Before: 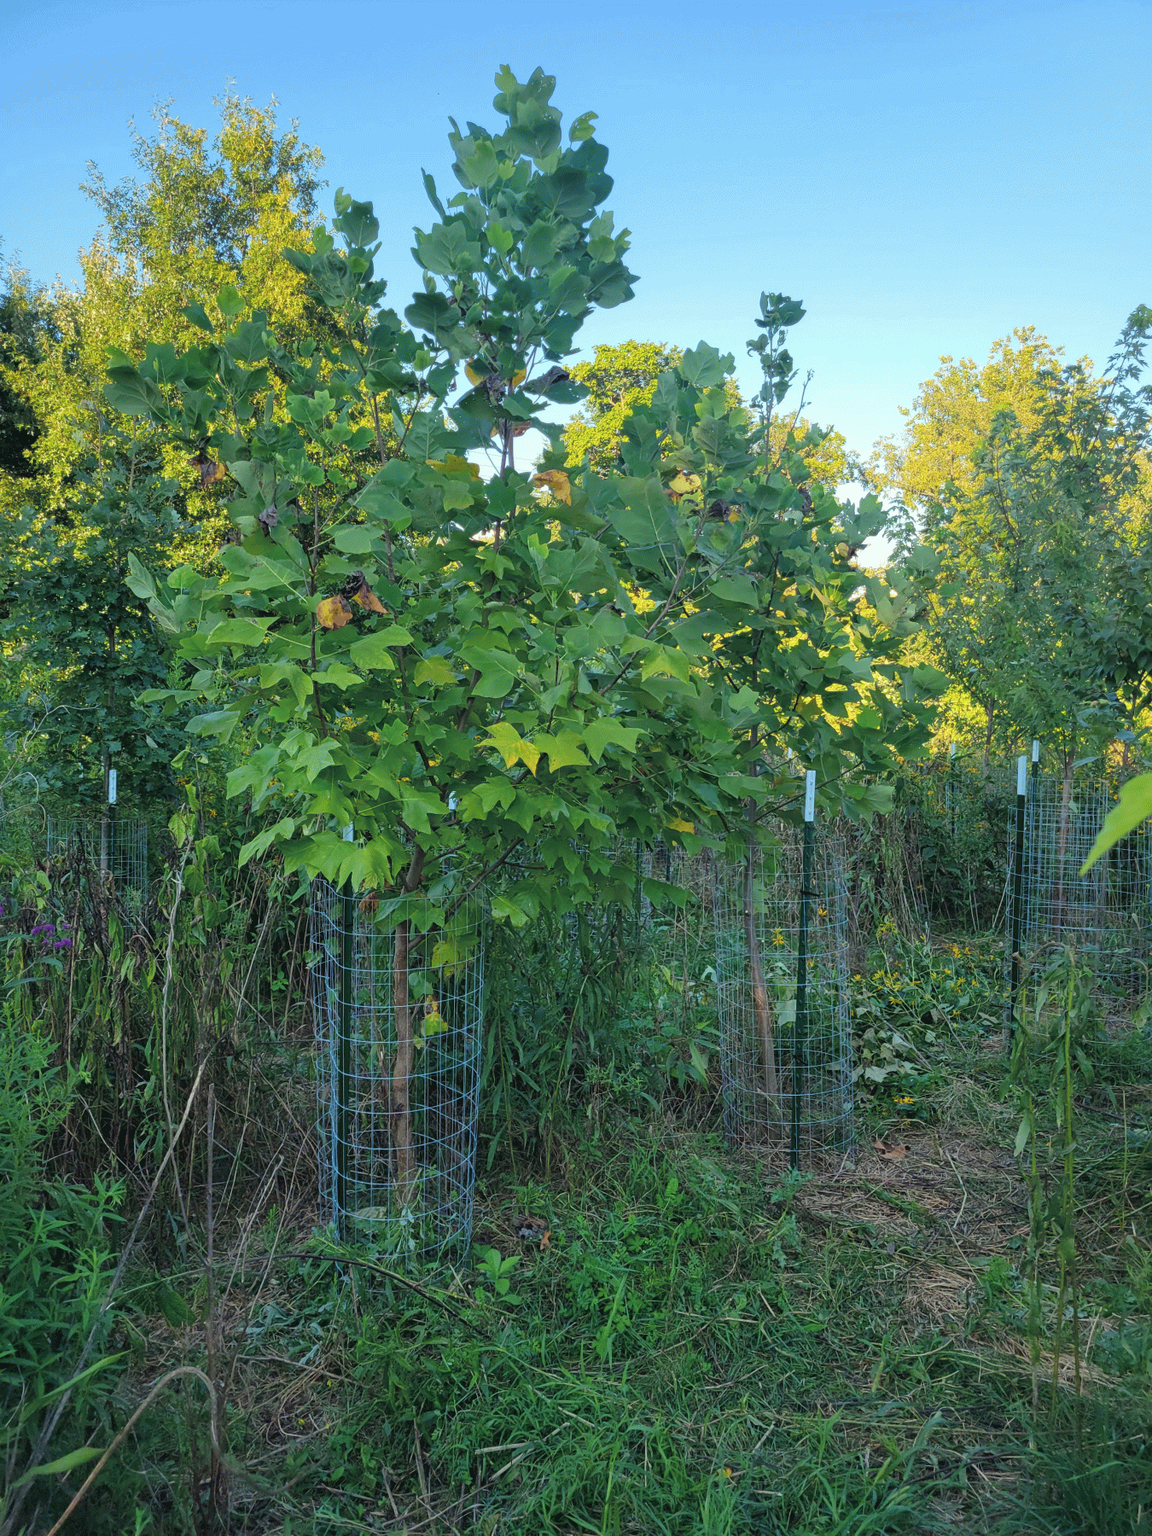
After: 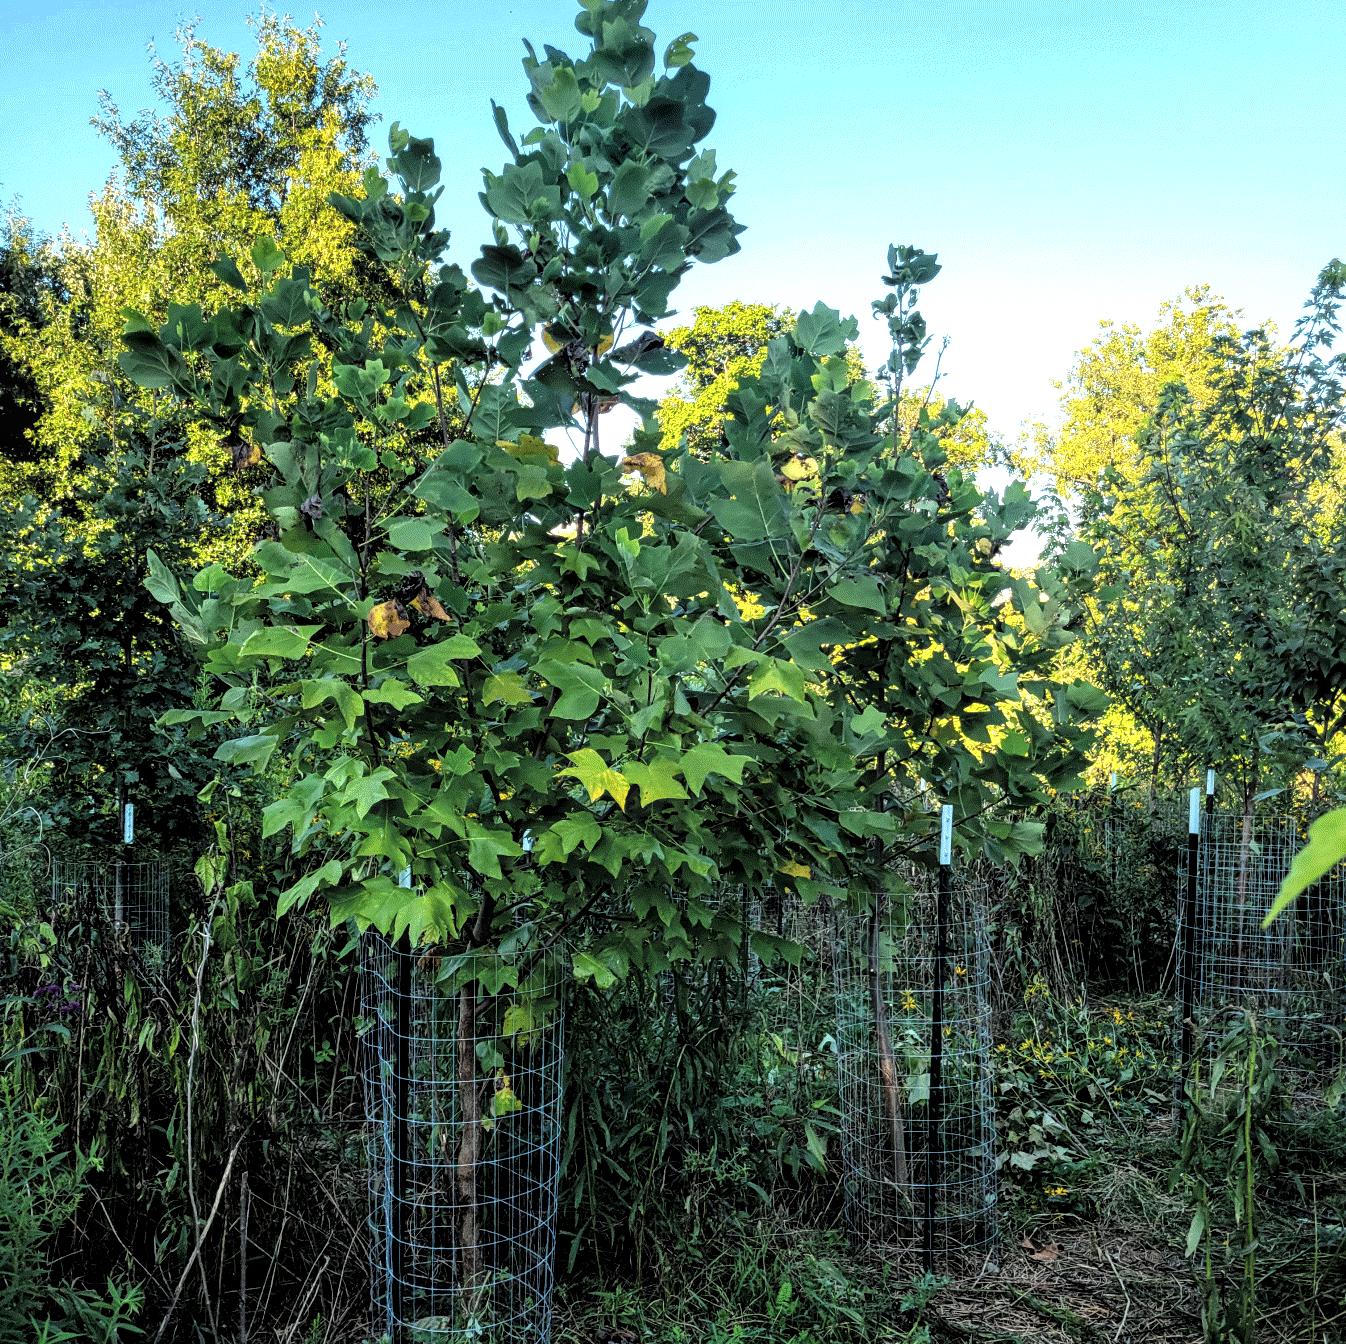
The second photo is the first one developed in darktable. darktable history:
local contrast: detail 130%
exposure: exposure 0.238 EV, compensate highlight preservation false
levels: levels [0.129, 0.519, 0.867]
crop: left 0.263%, top 5.495%, bottom 19.786%
tone curve: curves: ch0 [(0, 0) (0.068, 0.012) (0.183, 0.089) (0.341, 0.283) (0.547, 0.532) (0.828, 0.815) (1, 0.983)]; ch1 [(0, 0) (0.23, 0.166) (0.34, 0.308) (0.371, 0.337) (0.429, 0.411) (0.477, 0.462) (0.499, 0.498) (0.529, 0.537) (0.559, 0.582) (0.743, 0.798) (1, 1)]; ch2 [(0, 0) (0.431, 0.414) (0.498, 0.503) (0.524, 0.528) (0.568, 0.546) (0.6, 0.597) (0.634, 0.645) (0.728, 0.742) (1, 1)], color space Lab, linked channels, preserve colors none
